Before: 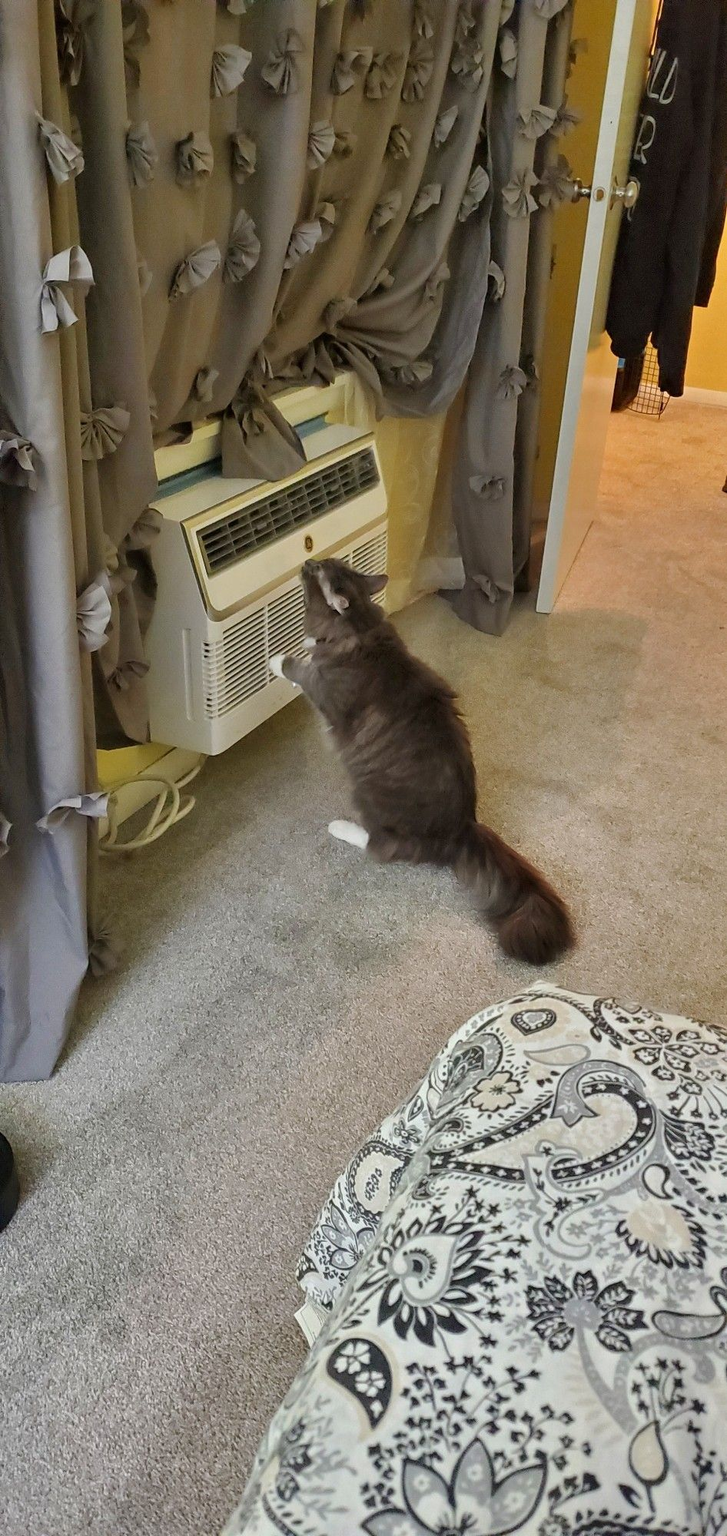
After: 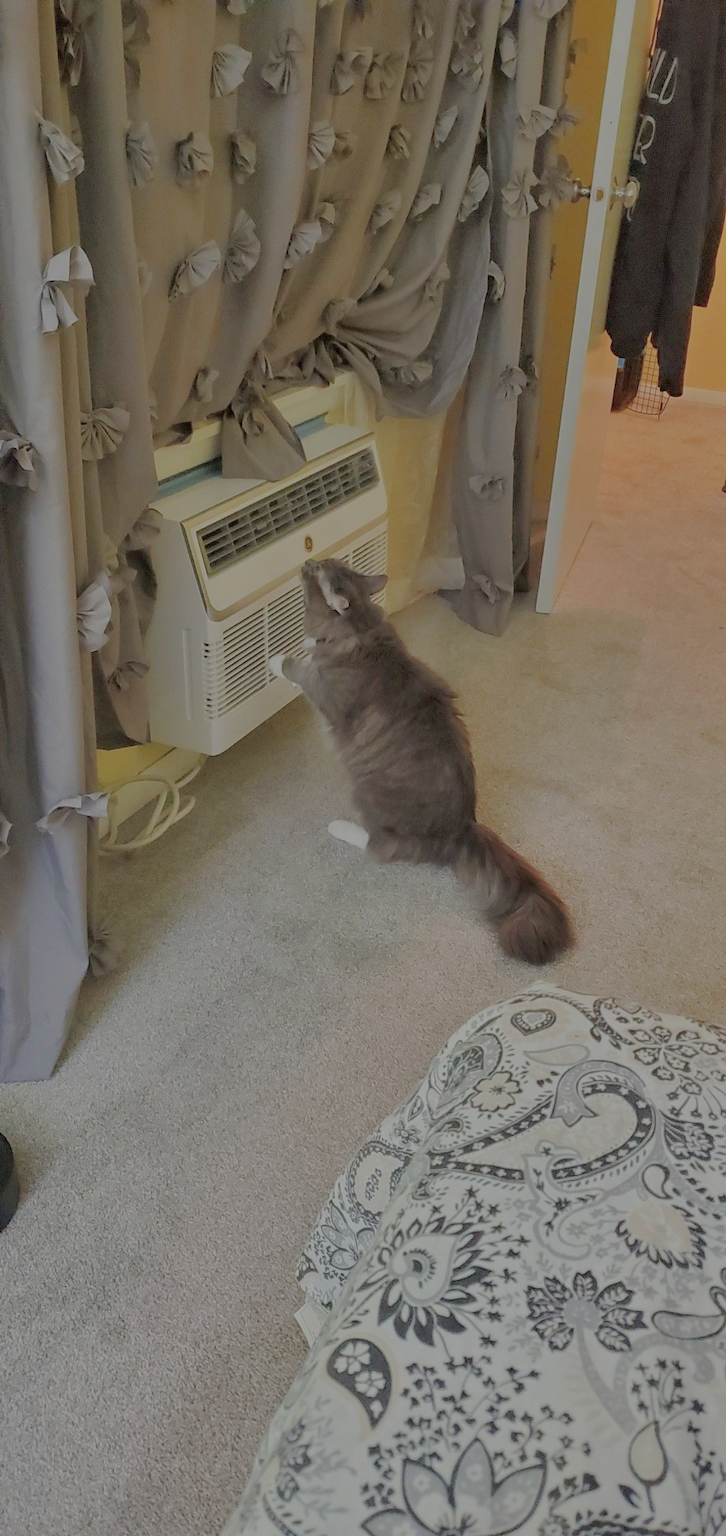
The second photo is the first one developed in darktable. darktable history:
filmic rgb: black relative exposure -13.87 EV, white relative exposure 7.98 EV, hardness 3.74, latitude 49.66%, contrast 0.514
